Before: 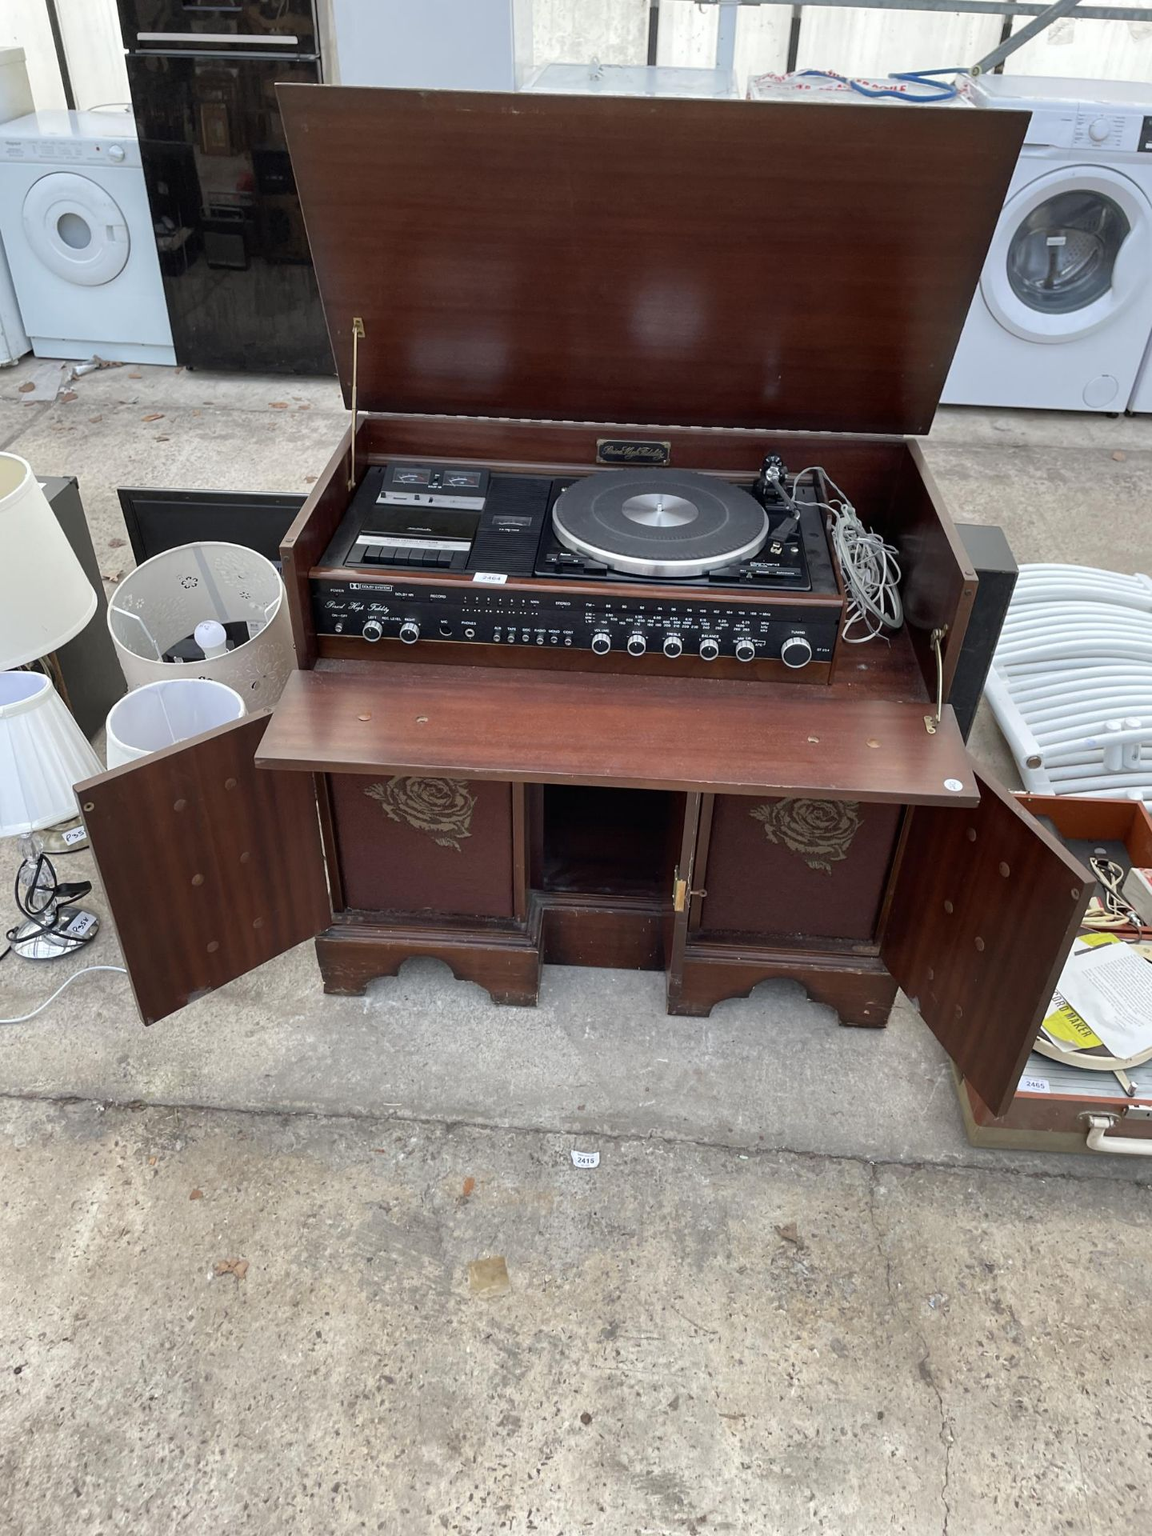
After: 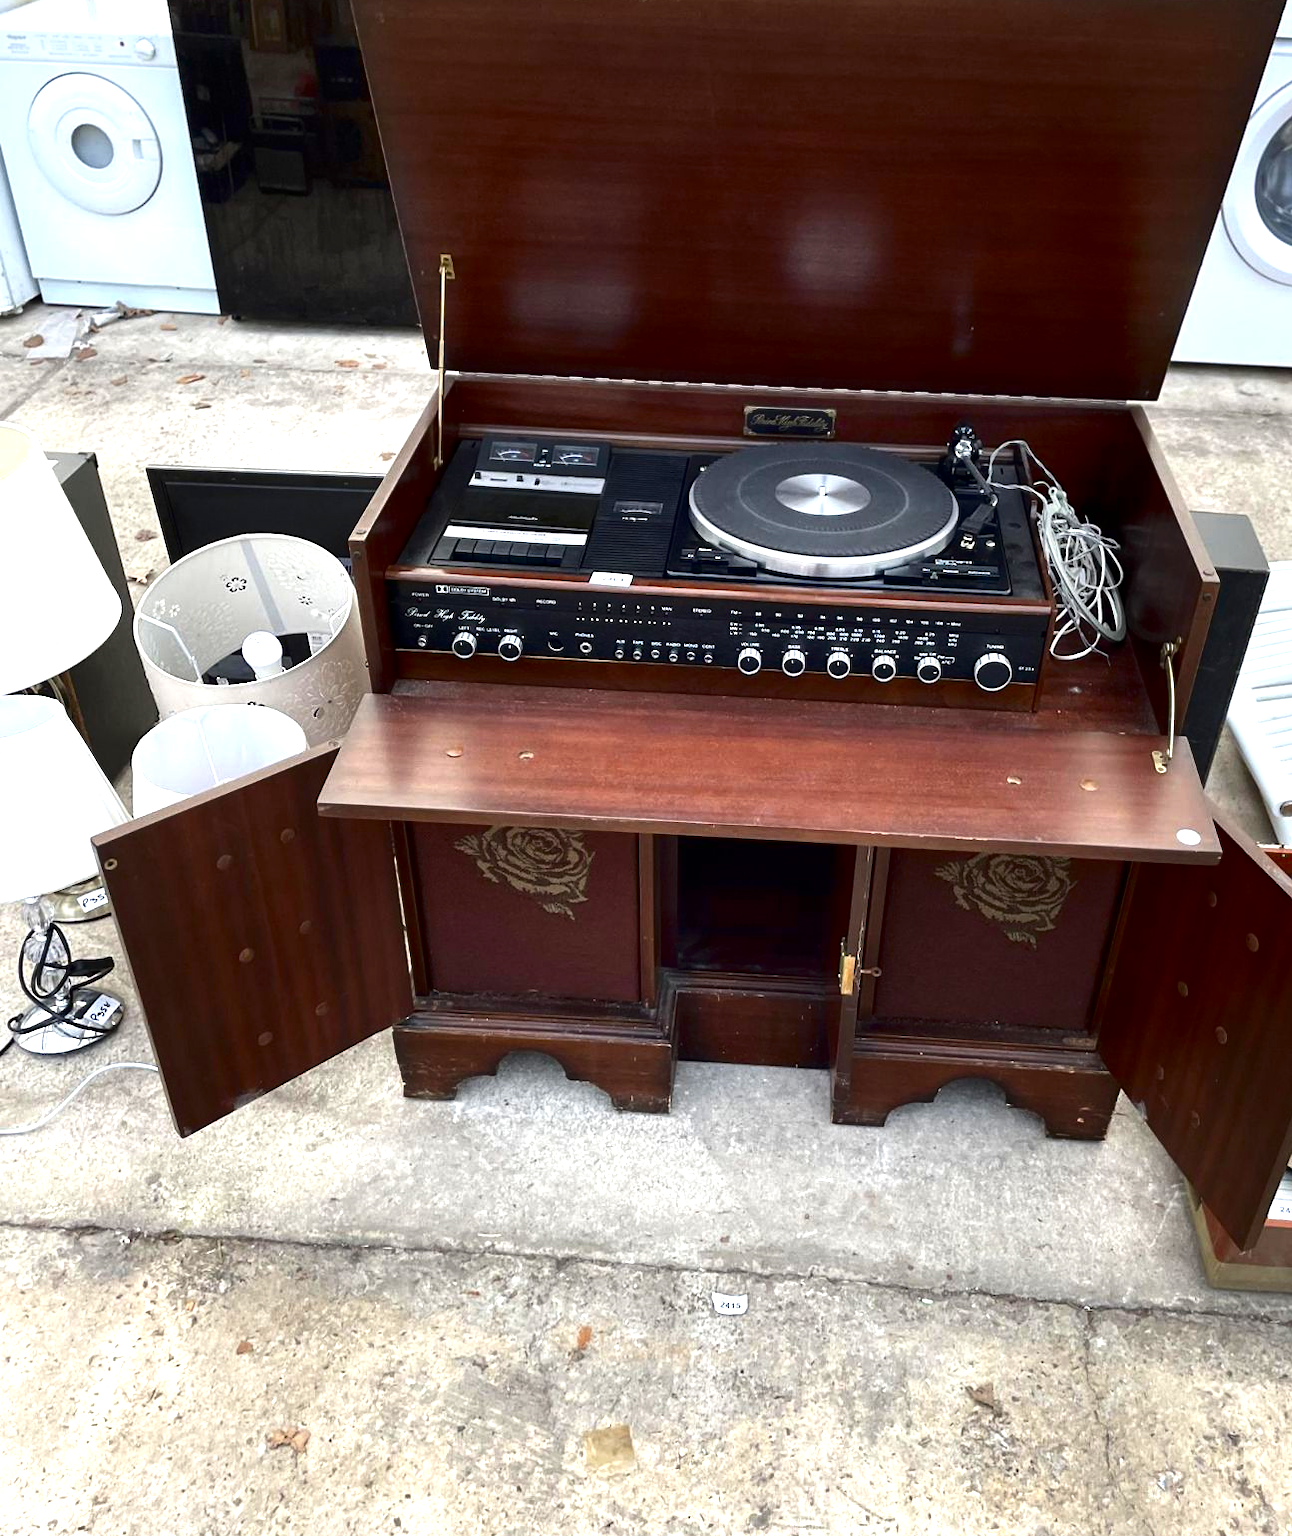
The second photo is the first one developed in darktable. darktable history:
crop: top 7.445%, right 9.844%, bottom 12%
contrast brightness saturation: contrast 0.104, brightness -0.26, saturation 0.144
exposure: exposure 0.948 EV, compensate exposure bias true, compensate highlight preservation false
